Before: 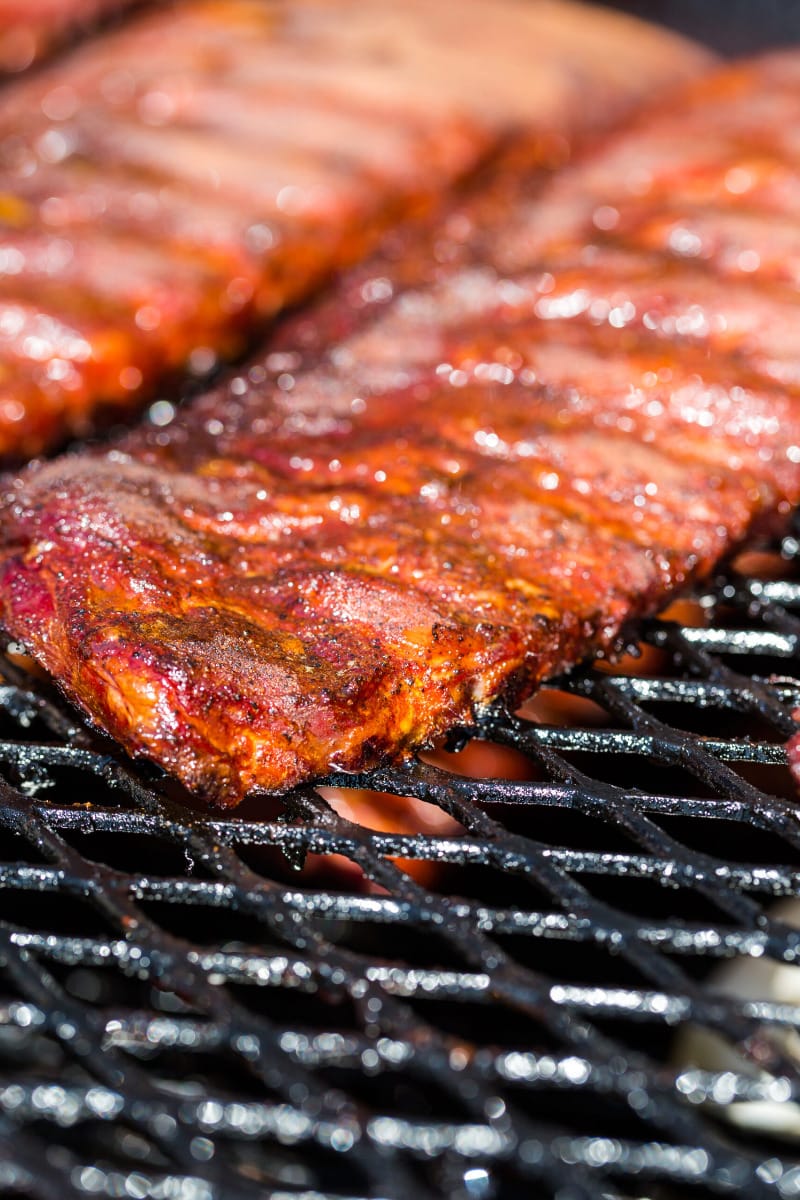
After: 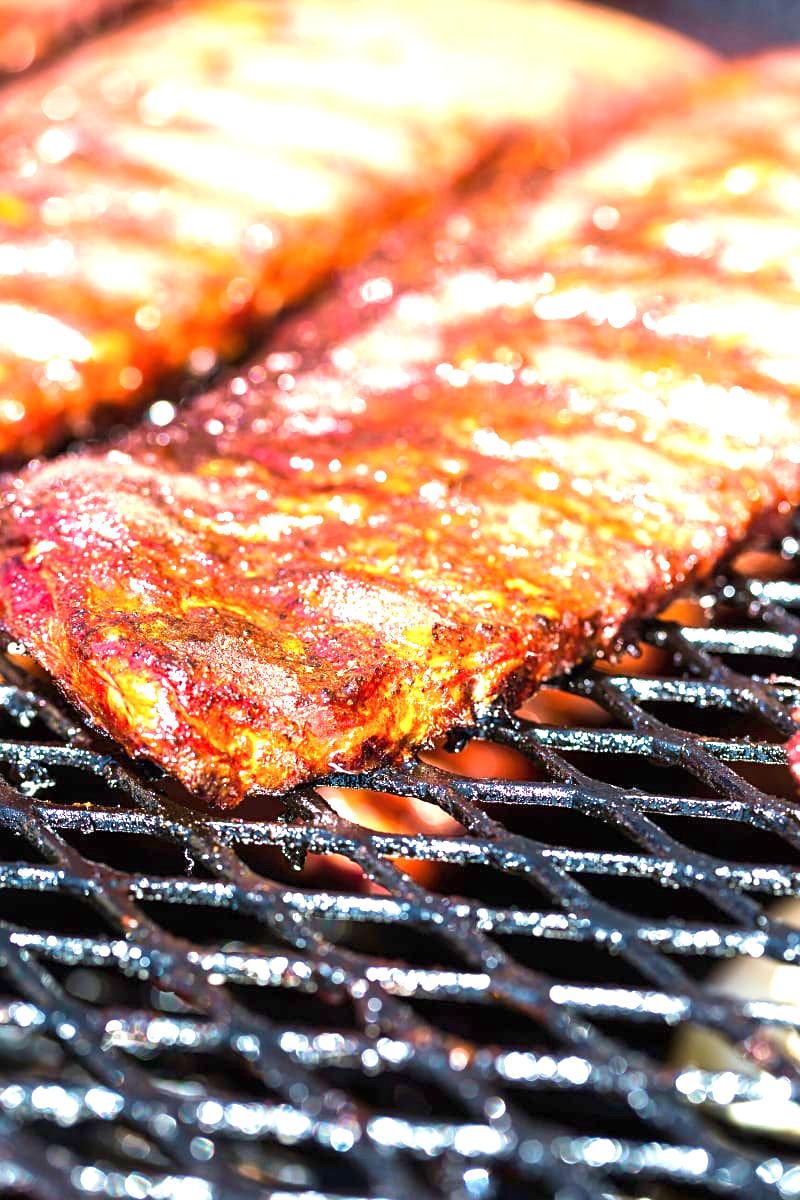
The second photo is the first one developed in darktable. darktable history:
exposure: black level correction 0, exposure 1.55 EV, compensate exposure bias true, compensate highlight preservation false
velvia: strength 50%
sharpen: amount 0.2
